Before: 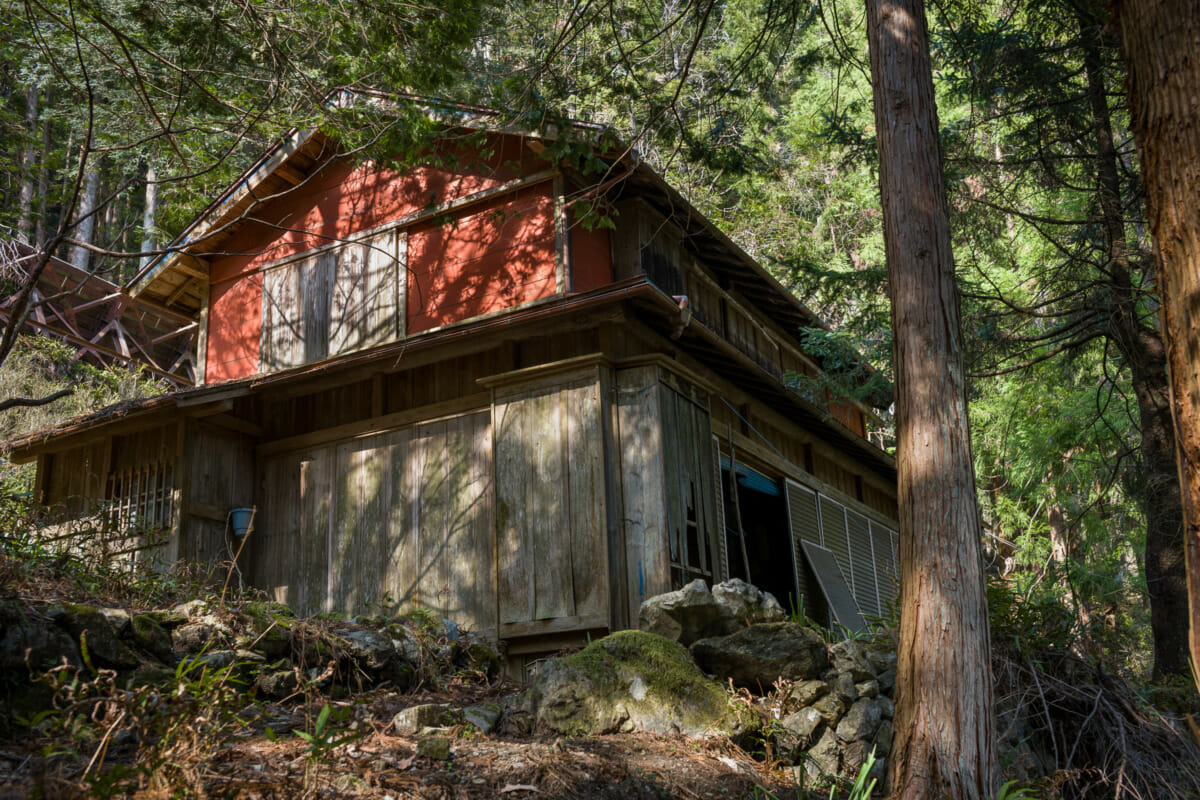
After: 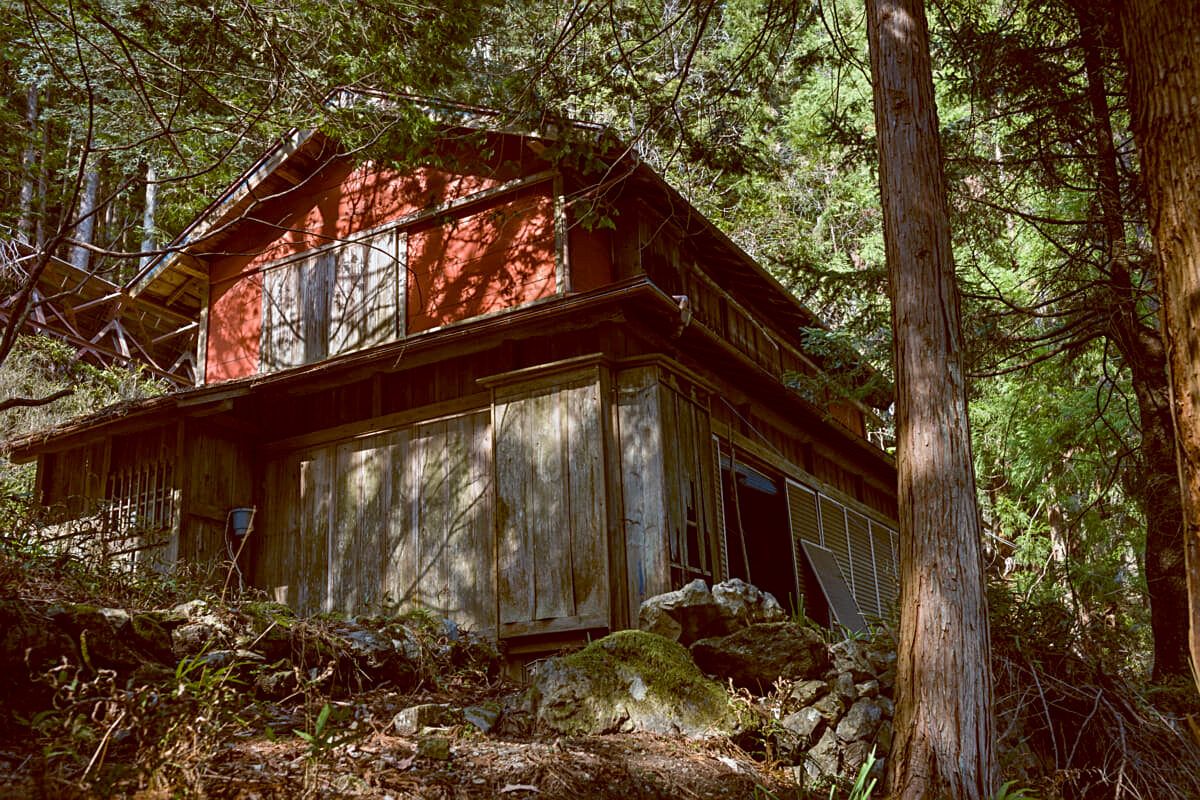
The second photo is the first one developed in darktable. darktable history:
sharpen: on, module defaults
color balance: lift [1, 1.015, 1.004, 0.985], gamma [1, 0.958, 0.971, 1.042], gain [1, 0.956, 0.977, 1.044]
